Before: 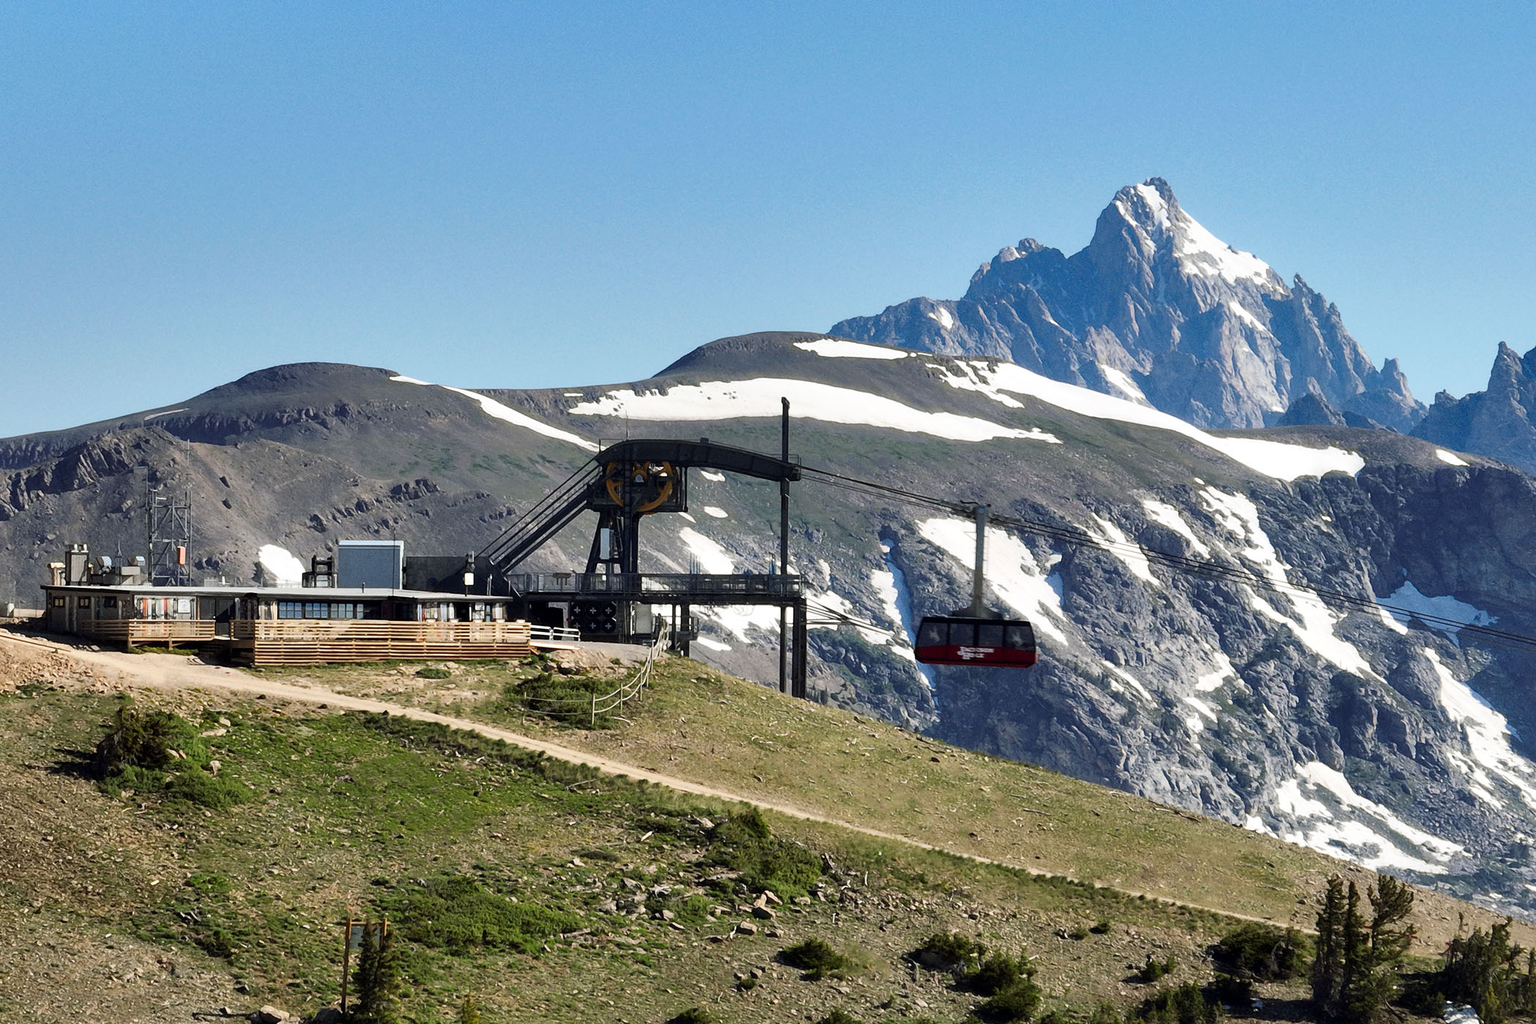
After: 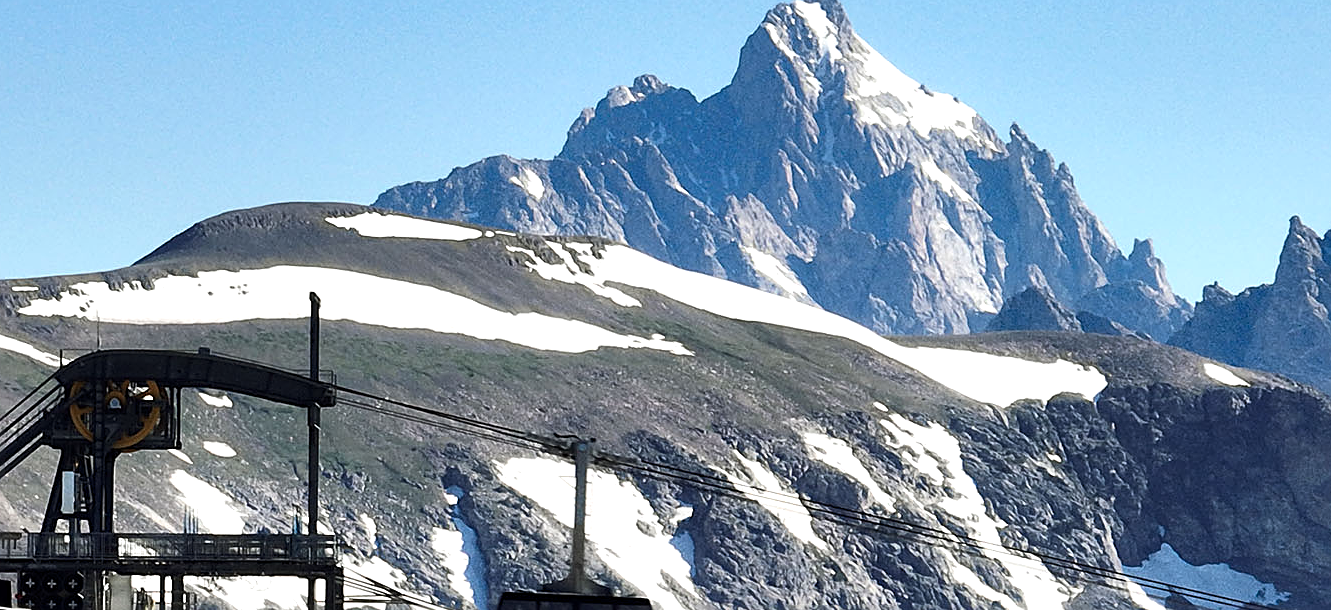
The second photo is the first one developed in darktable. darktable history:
sharpen: on, module defaults
levels: white 99.91%
crop: left 36.179%, top 17.935%, right 0.415%, bottom 38.45%
tone equalizer: -8 EV -0.396 EV, -7 EV -0.383 EV, -6 EV -0.367 EV, -5 EV -0.221 EV, -3 EV 0.223 EV, -2 EV 0.337 EV, -1 EV 0.386 EV, +0 EV 0.4 EV, edges refinement/feathering 500, mask exposure compensation -1.57 EV, preserve details no
